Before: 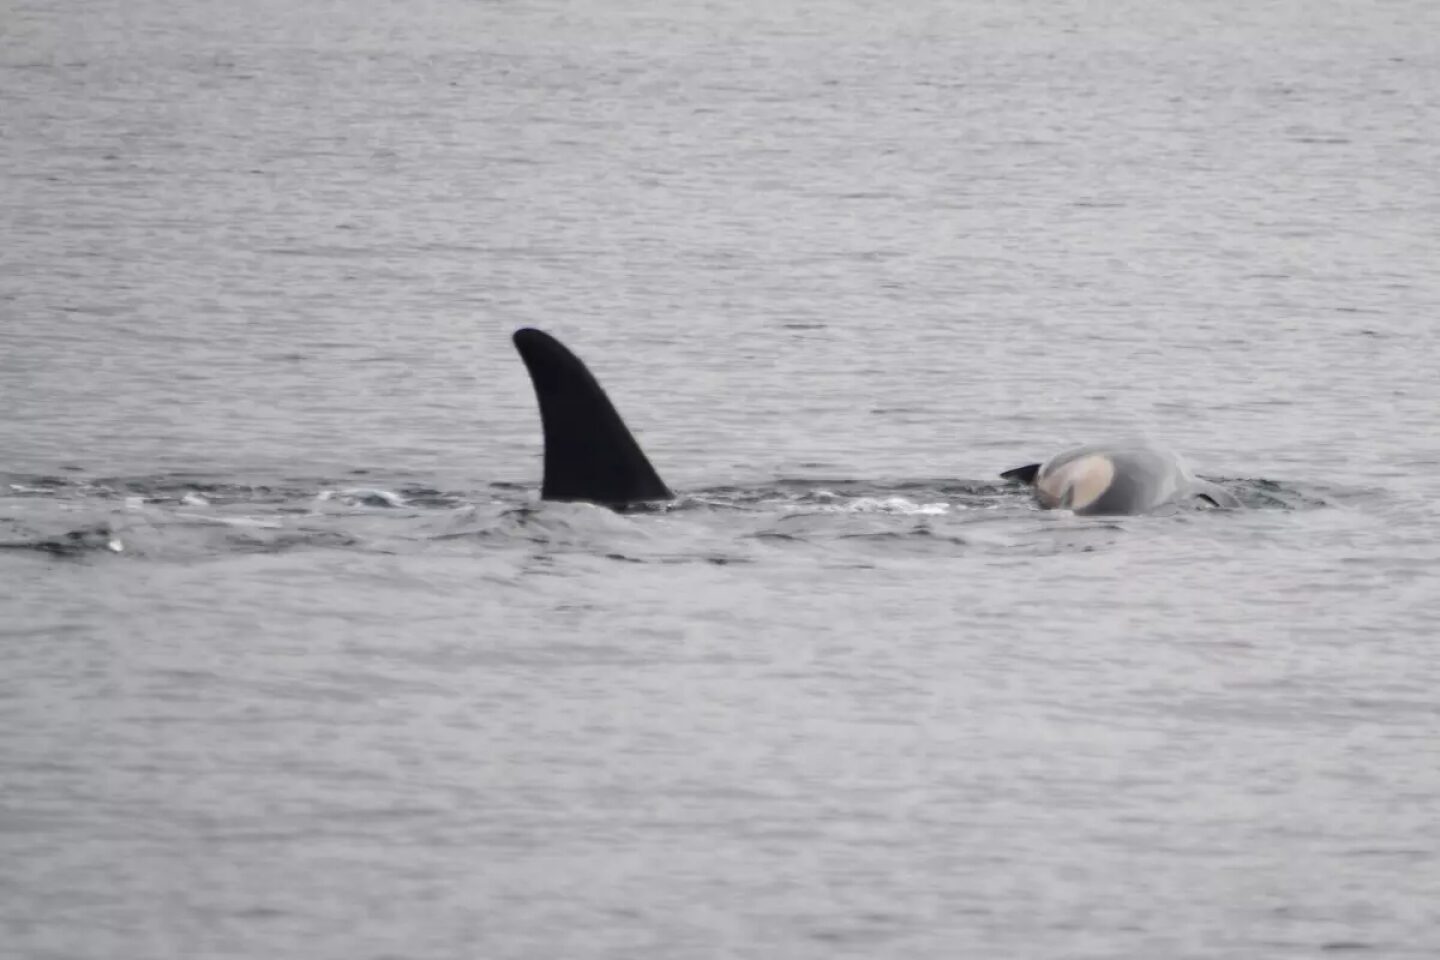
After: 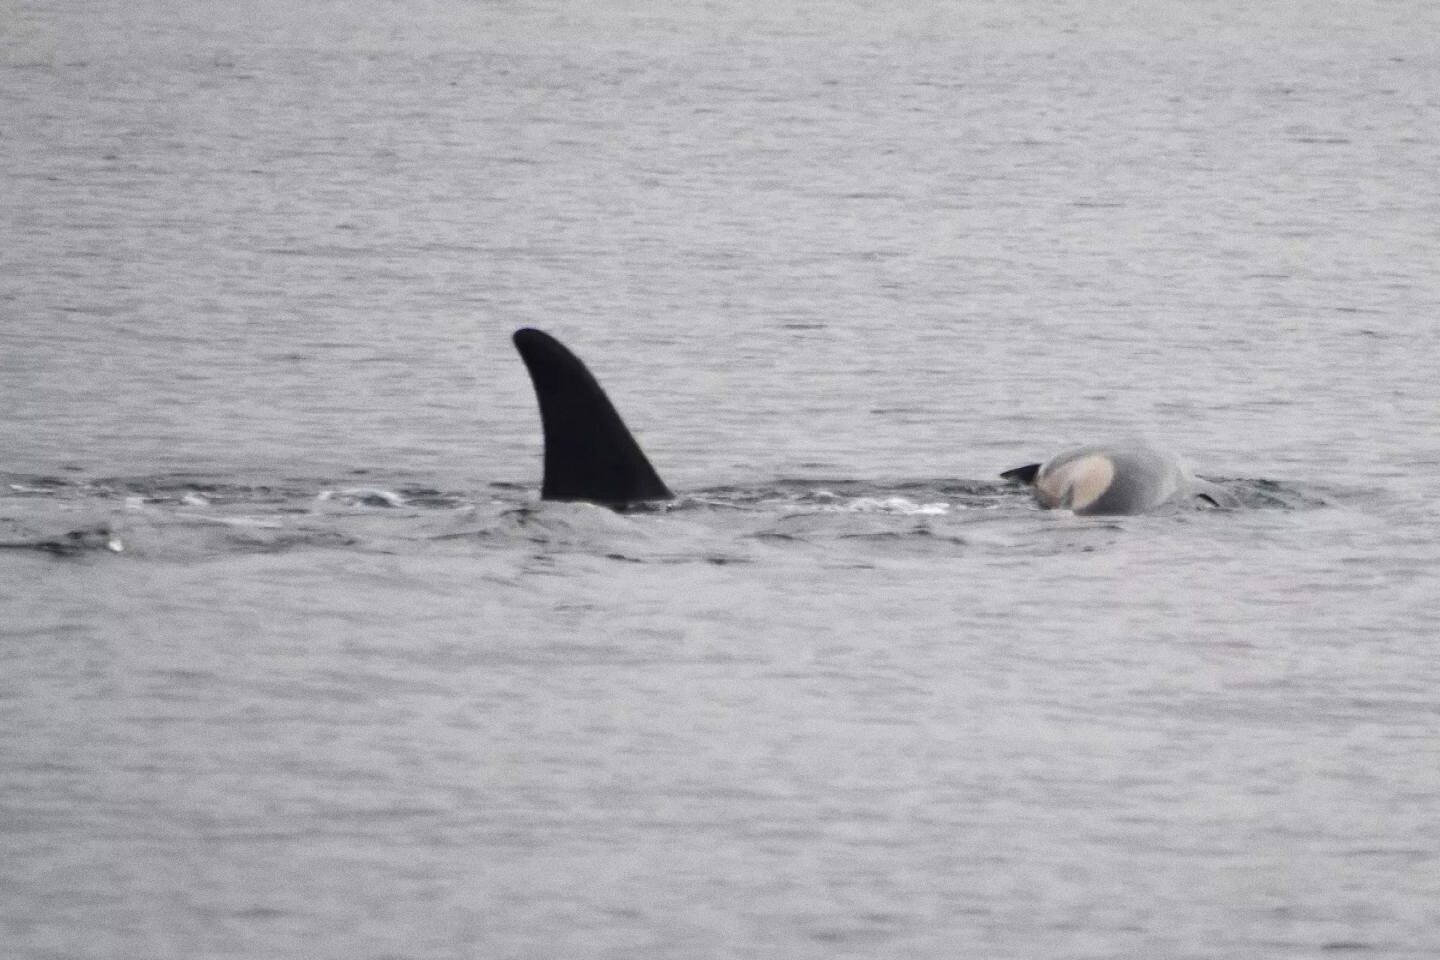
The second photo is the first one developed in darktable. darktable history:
exposure: compensate highlight preservation false
grain: coarseness 0.09 ISO
